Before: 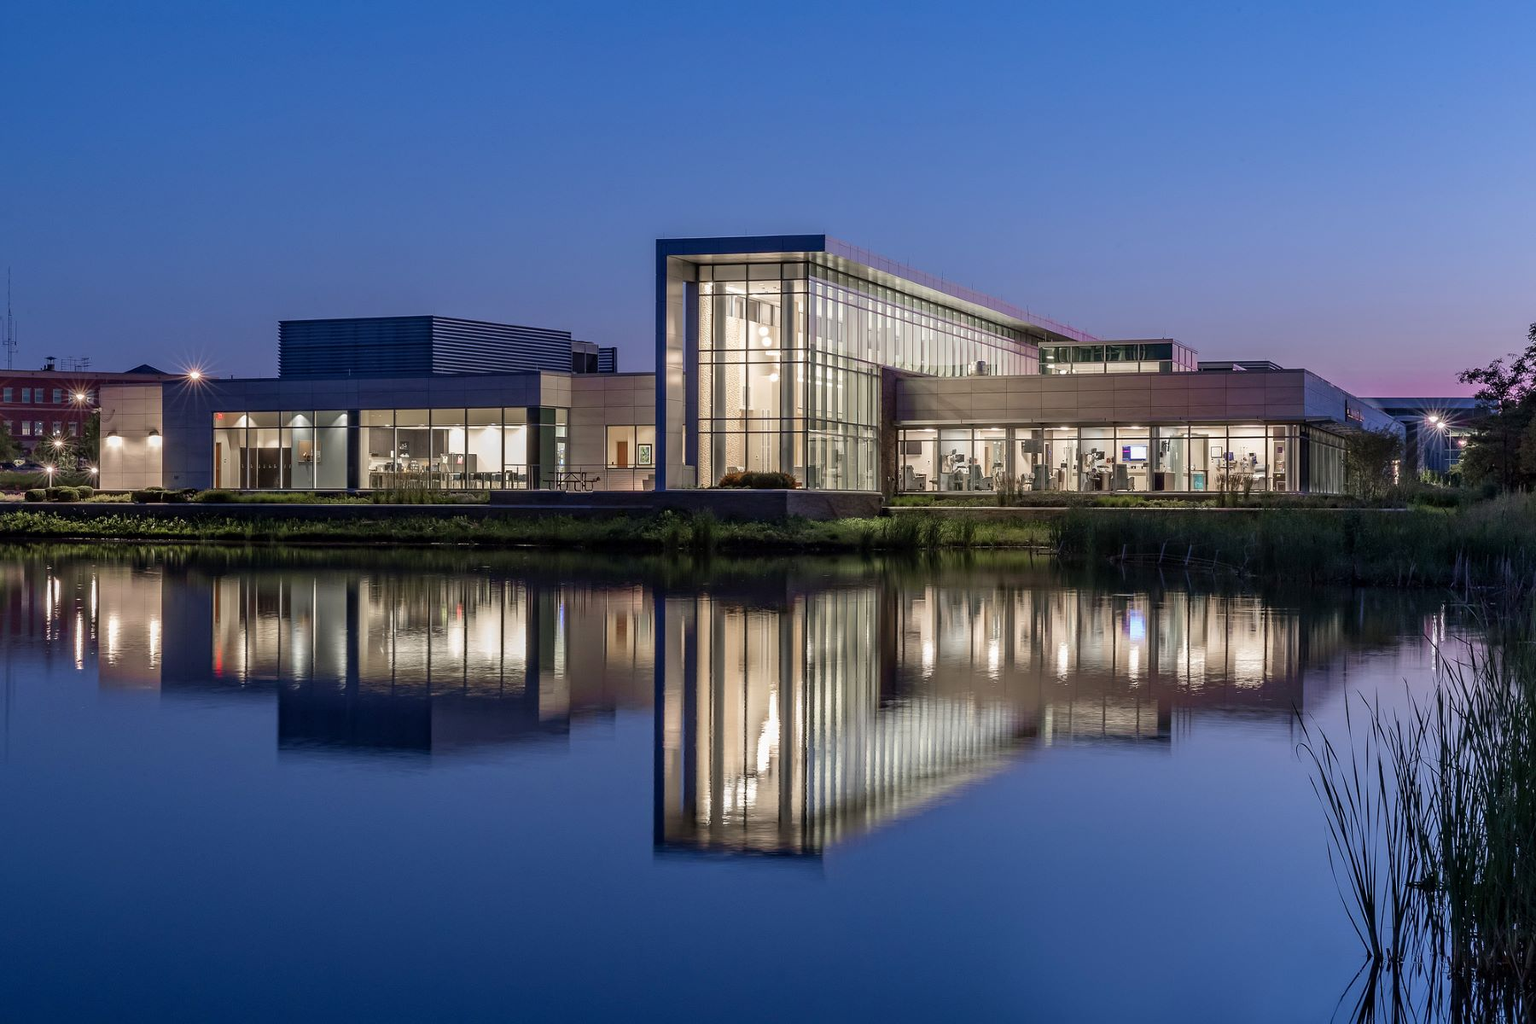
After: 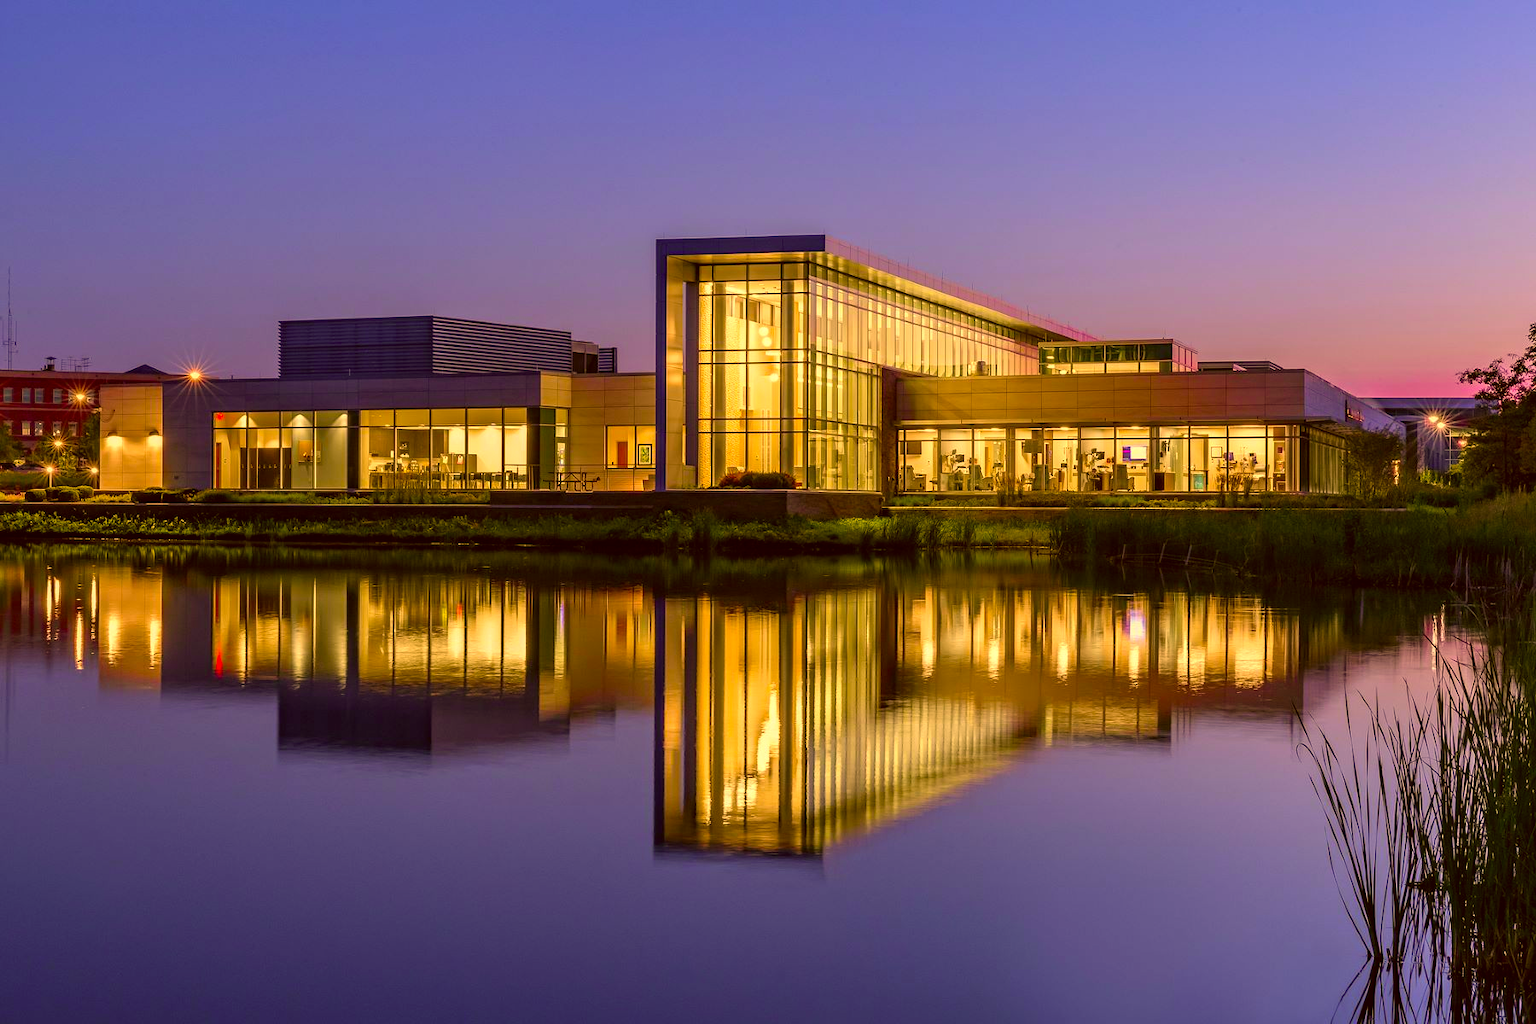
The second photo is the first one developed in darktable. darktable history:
color correction: highlights a* 10.44, highlights b* 30.04, shadows a* 2.73, shadows b* 17.51, saturation 1.72
tone equalizer: on, module defaults
exposure: exposure 0.2 EV, compensate highlight preservation false
